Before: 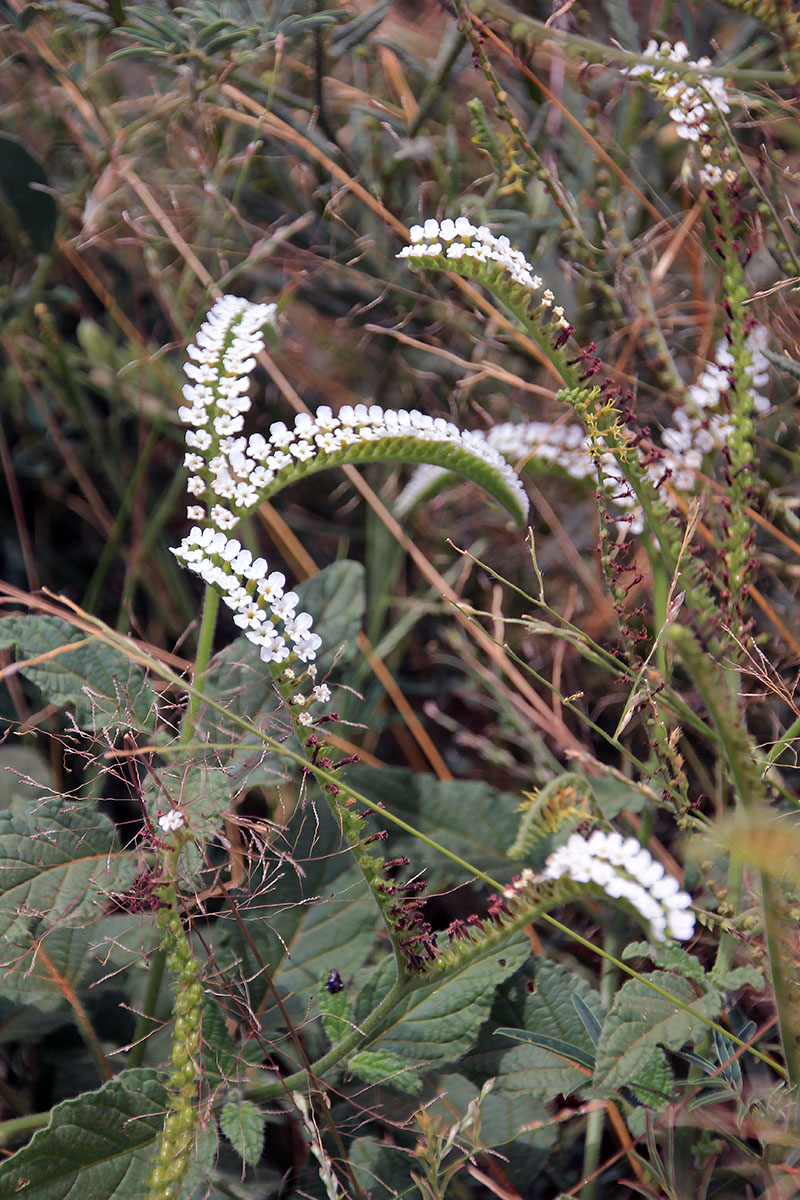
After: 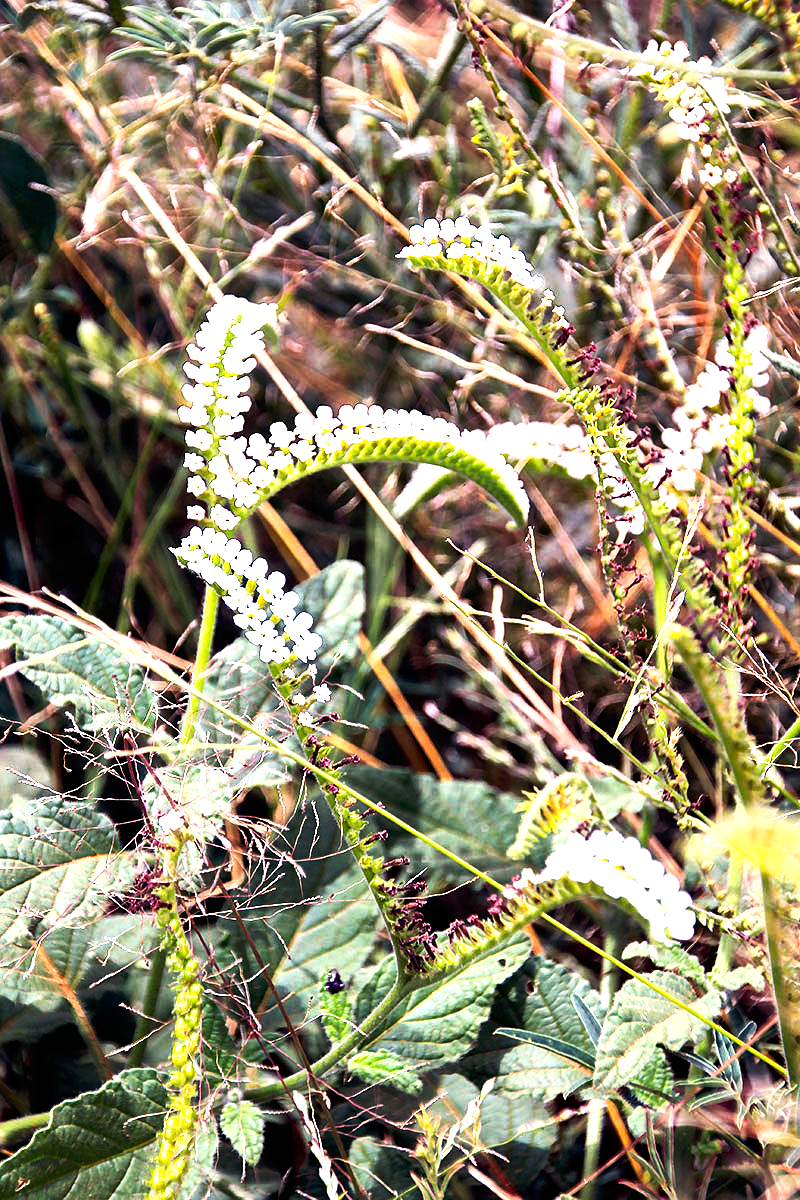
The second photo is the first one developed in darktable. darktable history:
tone curve: curves: ch0 [(0, 0) (0.118, 0.034) (0.182, 0.124) (0.265, 0.214) (0.504, 0.508) (0.783, 0.825) (1, 1)], preserve colors none
sharpen: radius 1.323, amount 0.297, threshold 0.087
color balance rgb: perceptual saturation grading › global saturation -0.129%, perceptual brilliance grading › global brilliance 29.912%, perceptual brilliance grading › highlights 50.678%, perceptual brilliance grading › mid-tones 50.883%, perceptual brilliance grading › shadows -21.221%, global vibrance 20%
